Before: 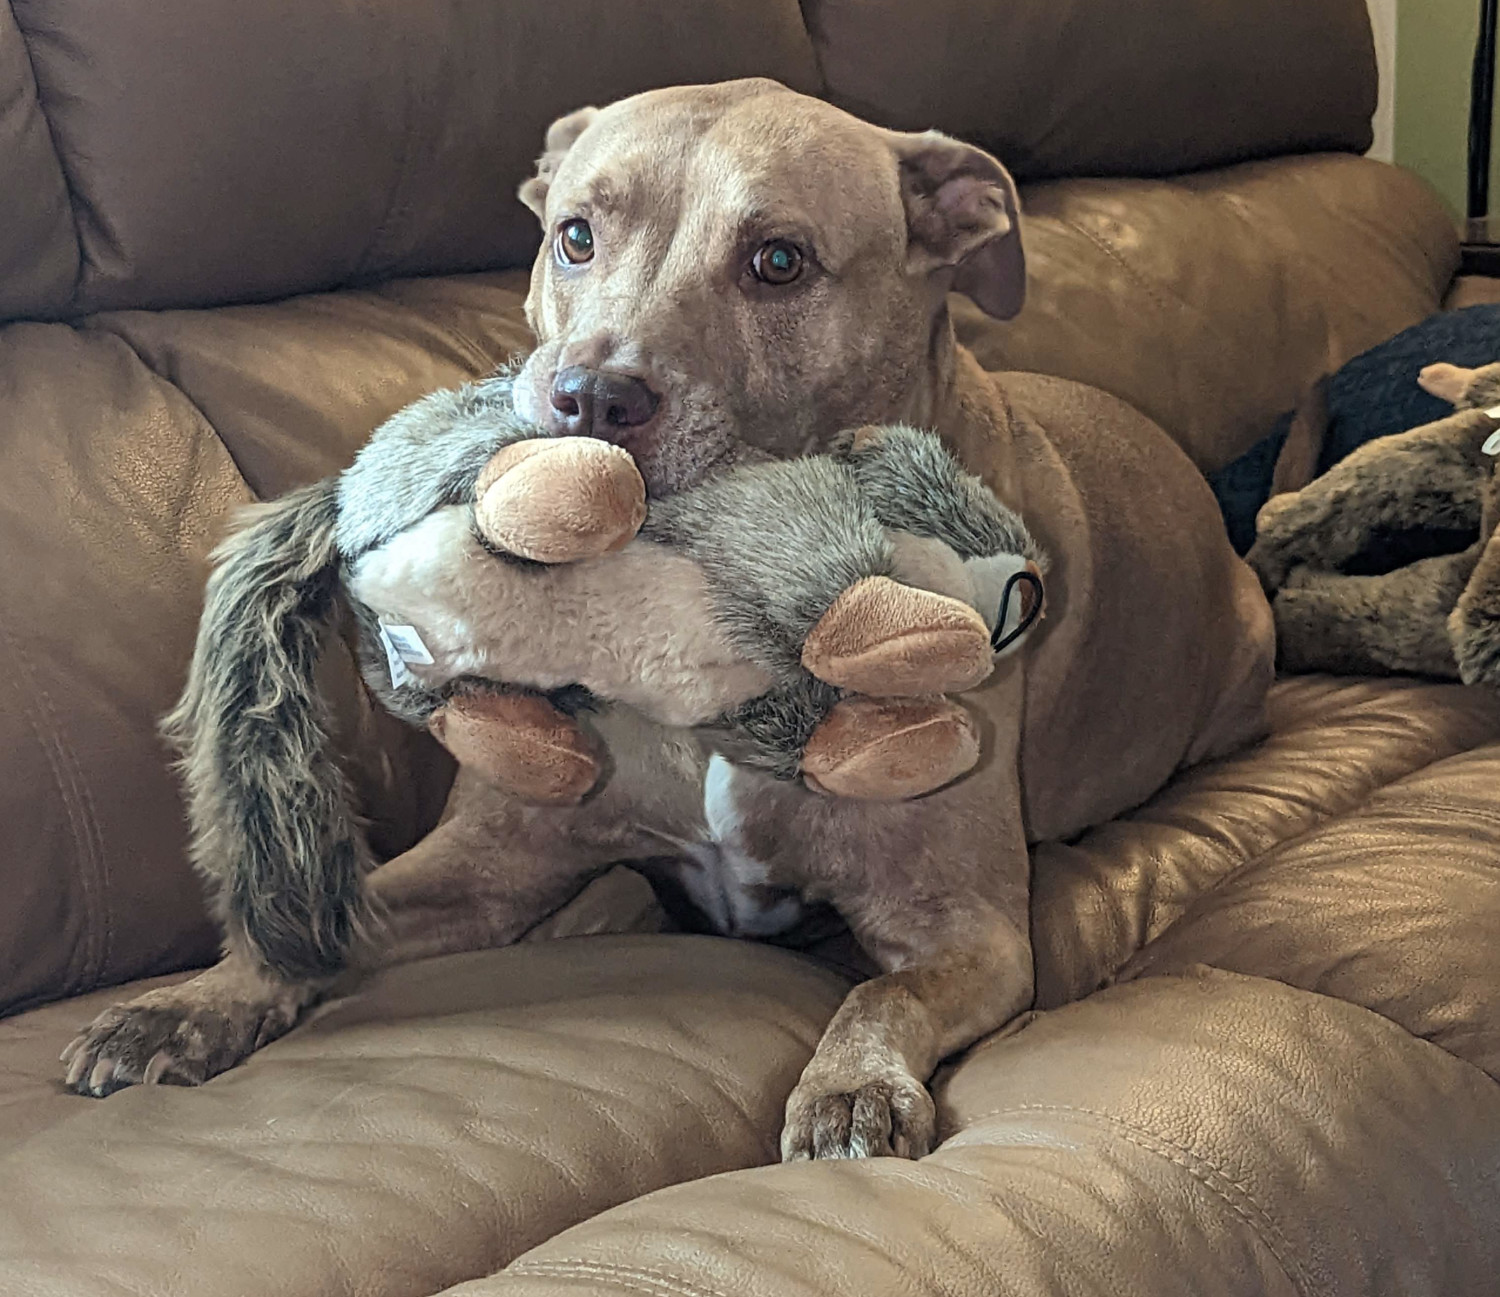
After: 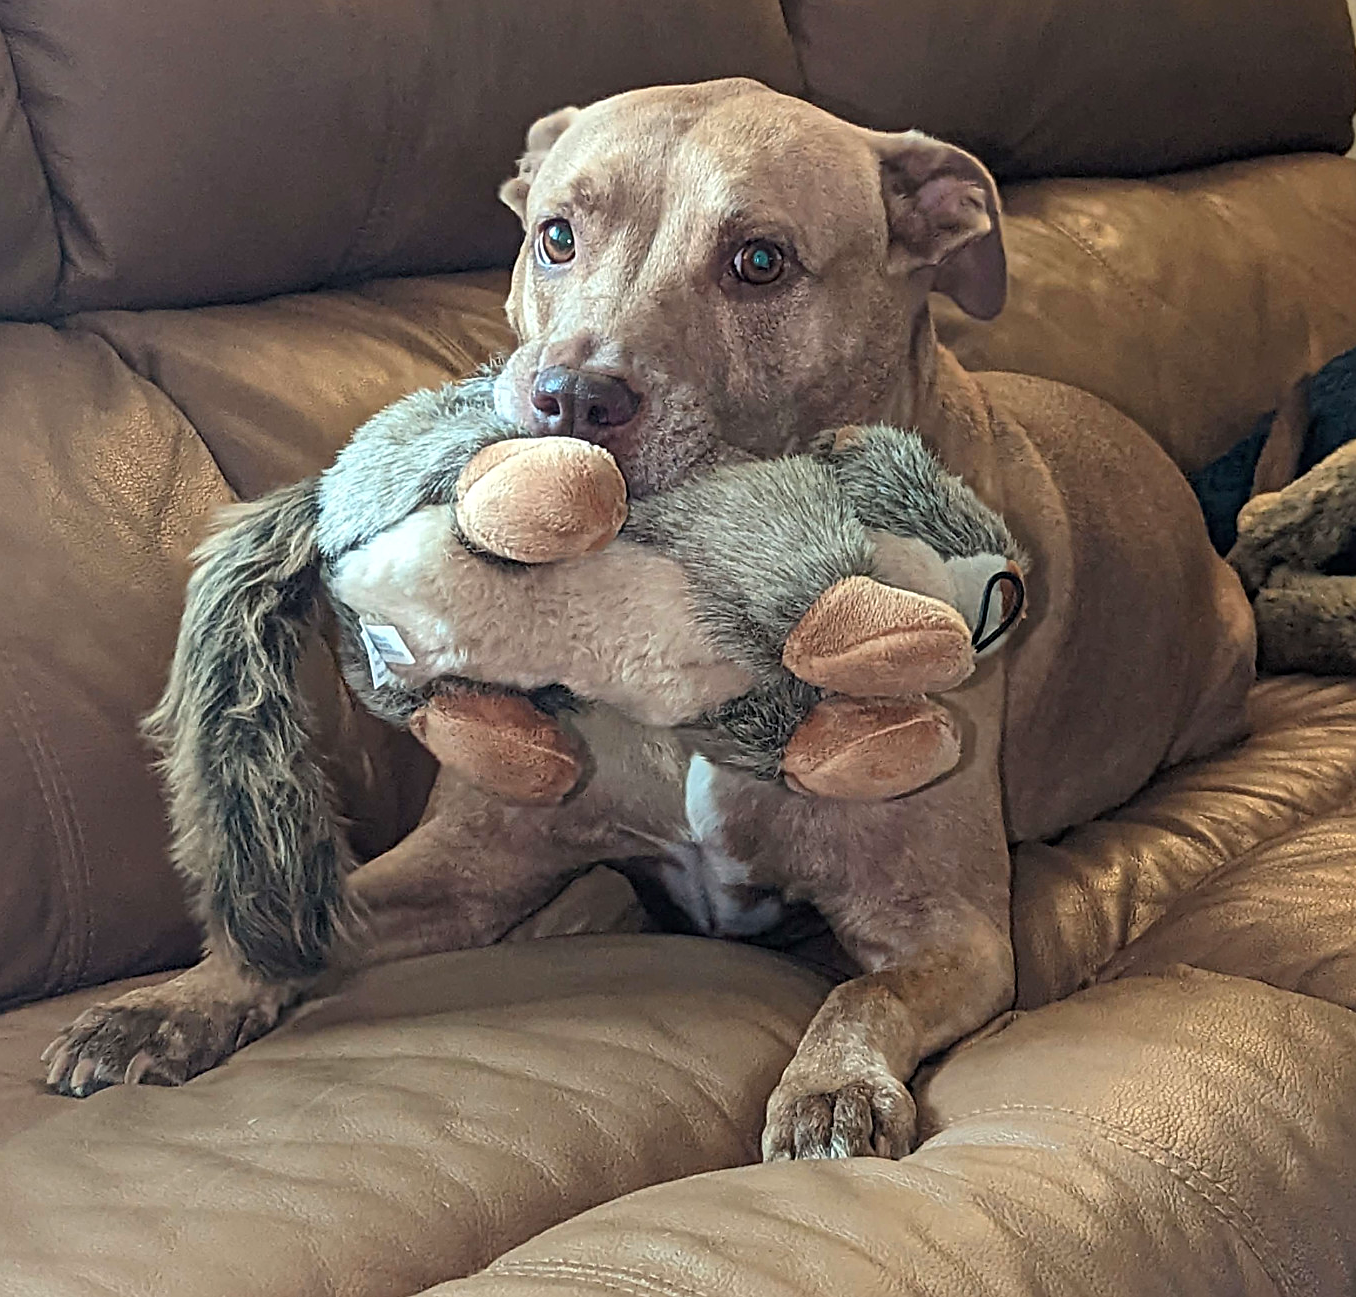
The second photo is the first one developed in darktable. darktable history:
sharpen: on, module defaults
crop and rotate: left 1.315%, right 8.236%
exposure: exposure 0.028 EV, compensate exposure bias true, compensate highlight preservation false
